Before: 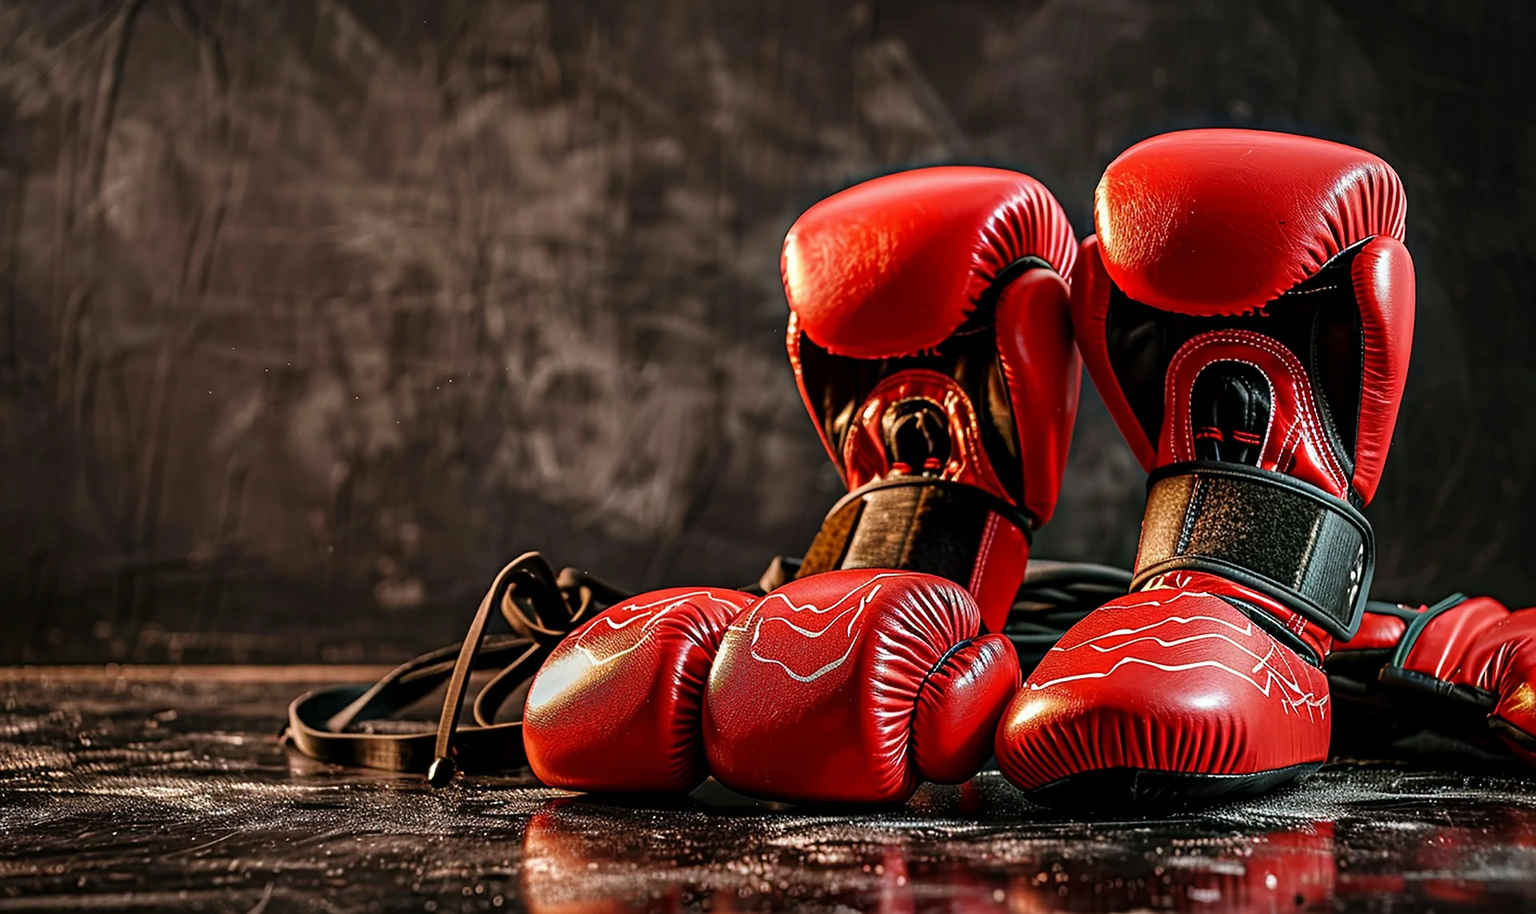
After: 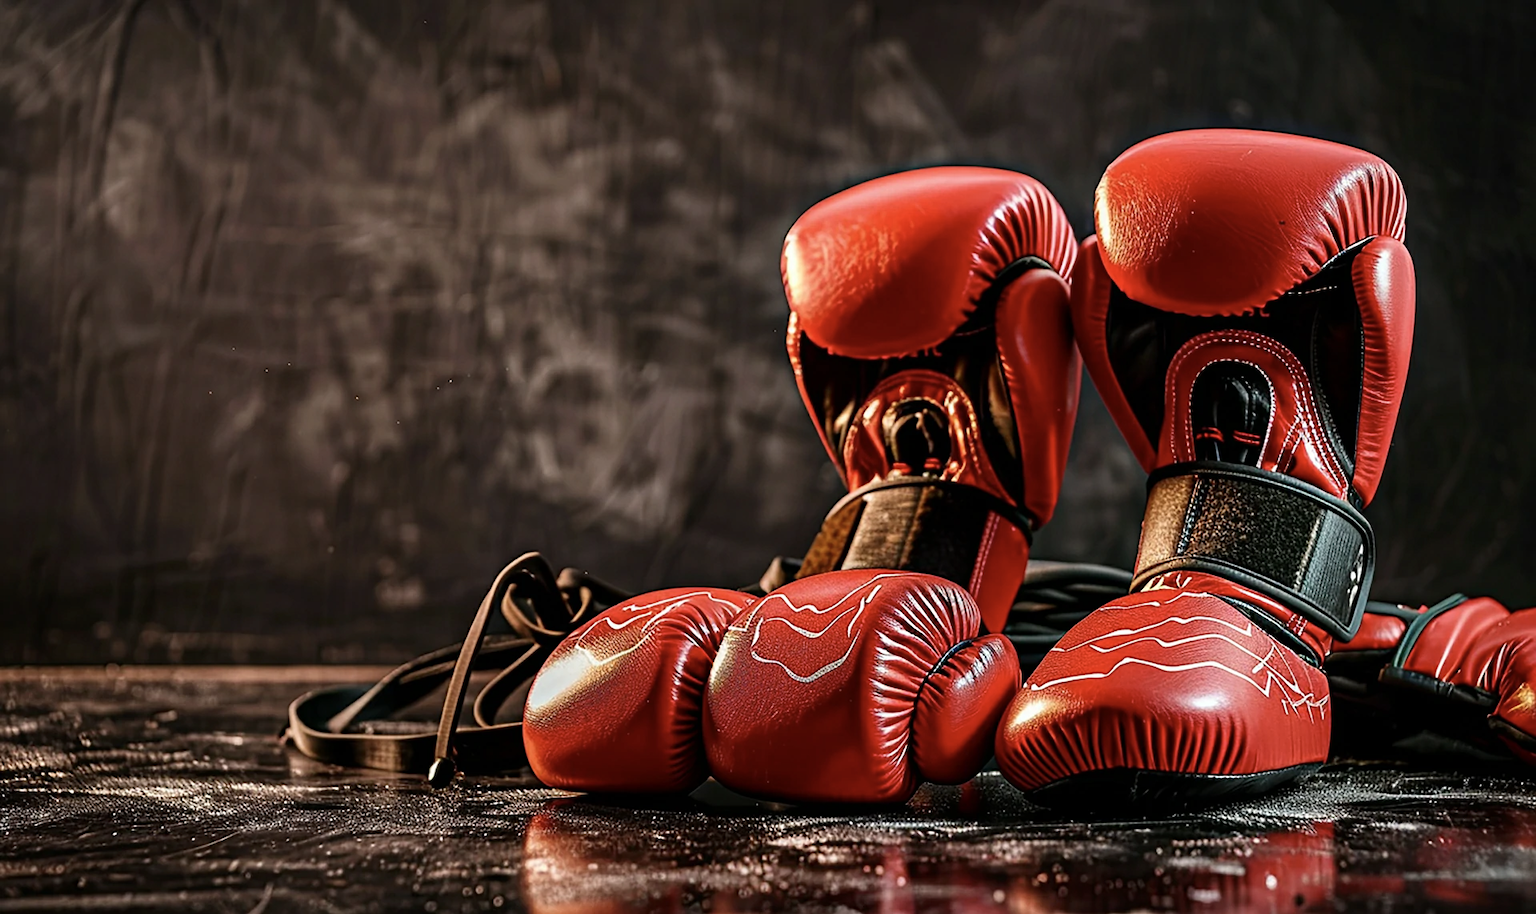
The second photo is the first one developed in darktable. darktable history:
contrast brightness saturation: contrast 0.11, saturation -0.17
rotate and perspective: automatic cropping original format, crop left 0, crop top 0
